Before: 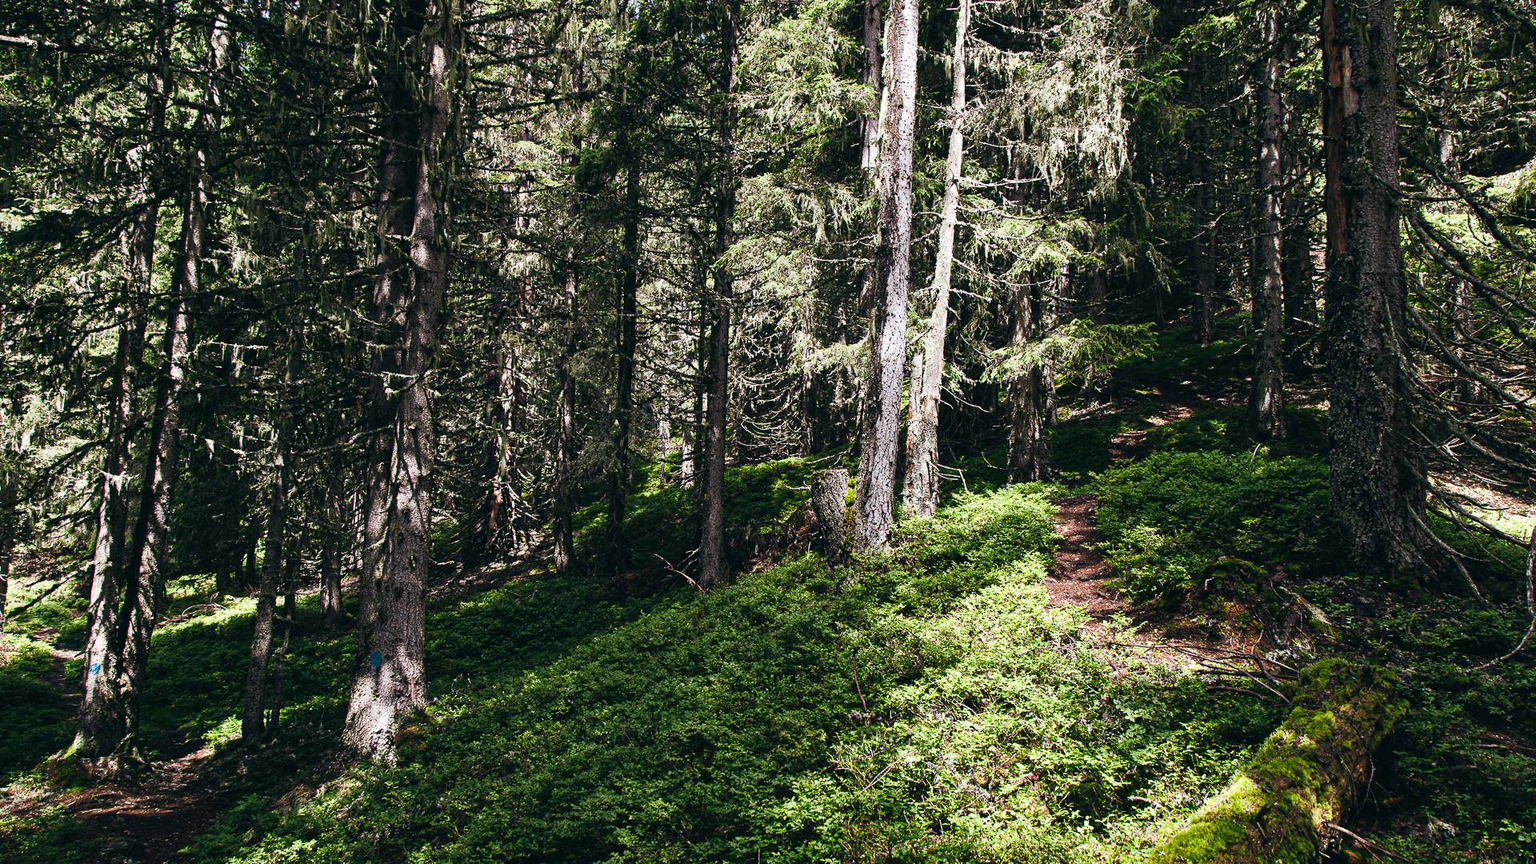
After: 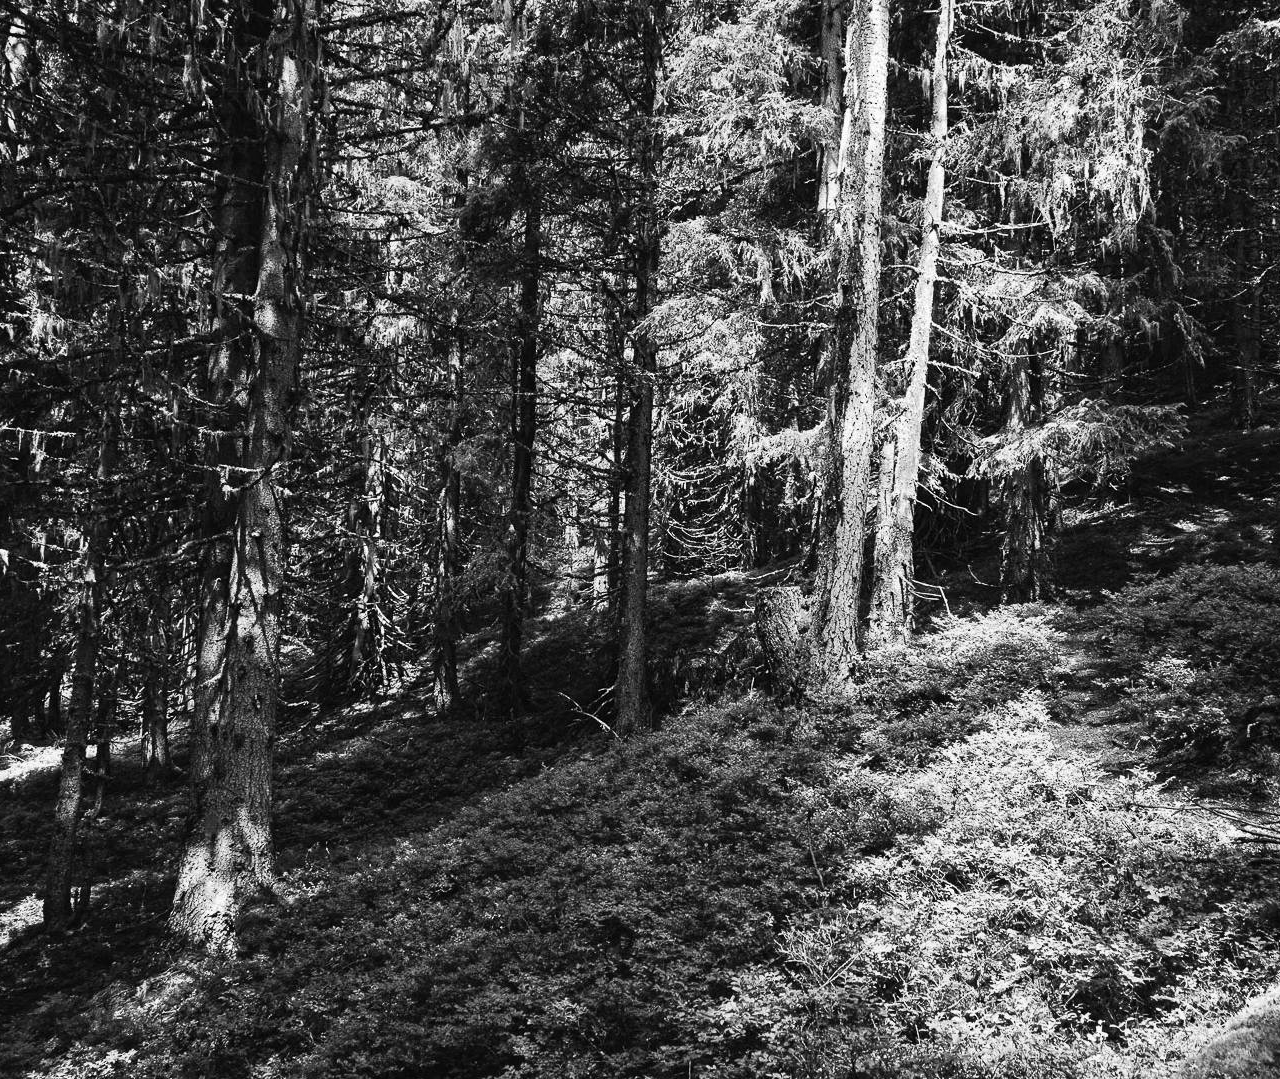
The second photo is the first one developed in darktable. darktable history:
monochrome: on, module defaults
crop and rotate: left 13.537%, right 19.796%
